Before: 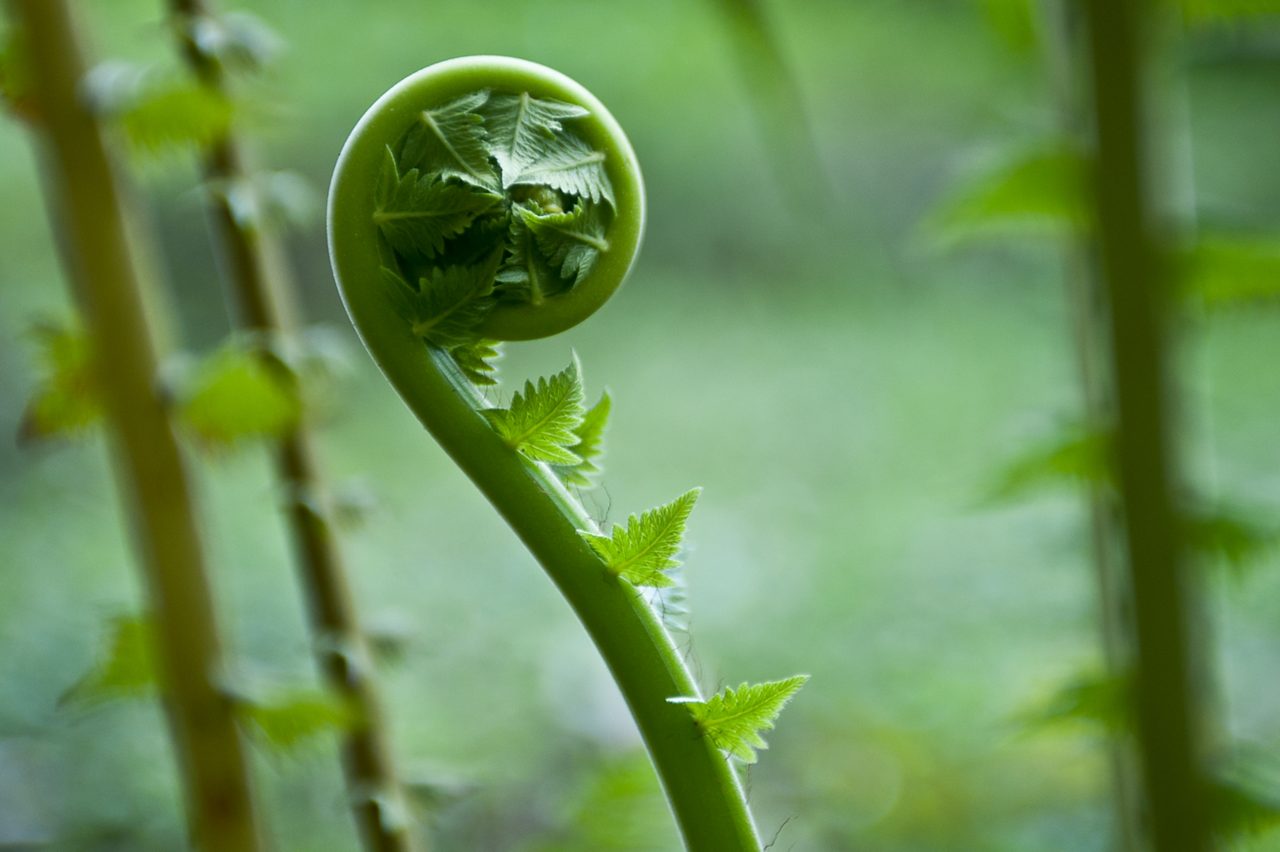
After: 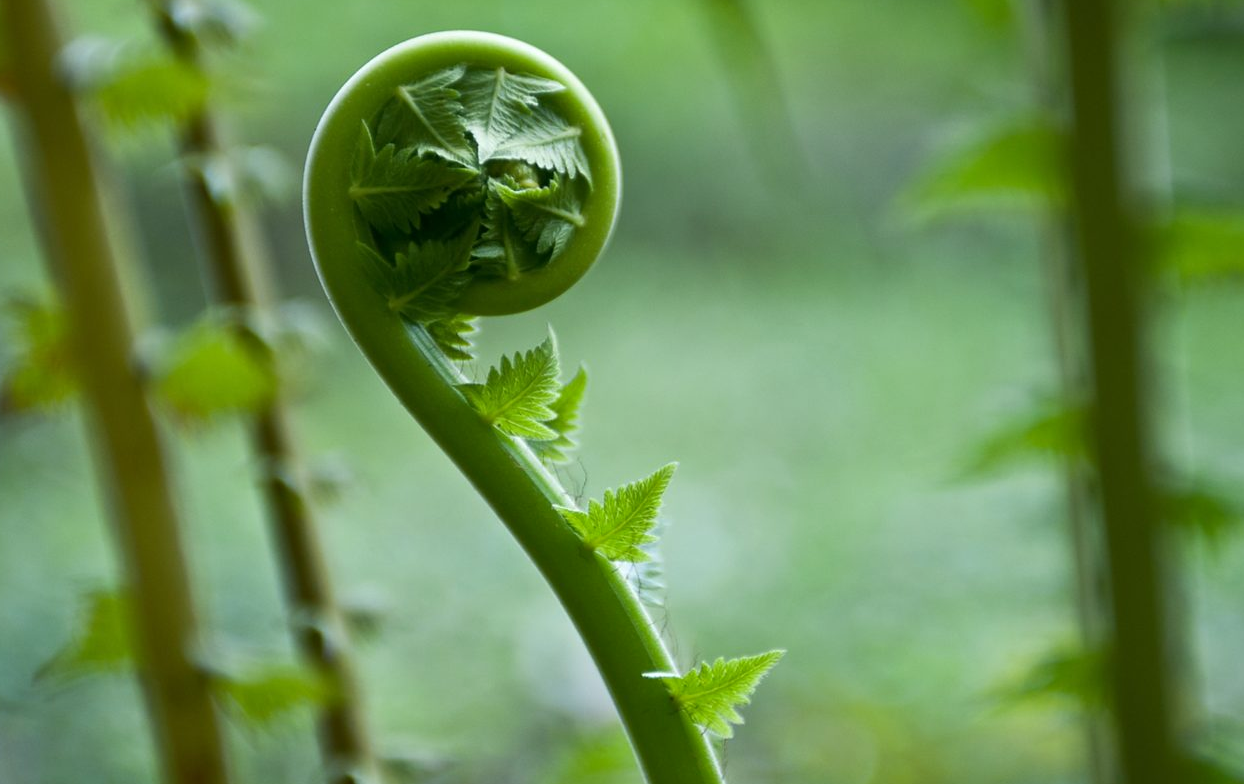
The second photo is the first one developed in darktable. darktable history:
shadows and highlights: radius 125.41, shadows 30.28, highlights -31.08, low approximation 0.01, soften with gaussian
tone equalizer: on, module defaults
crop: left 1.901%, top 2.979%, right 0.856%, bottom 4.956%
